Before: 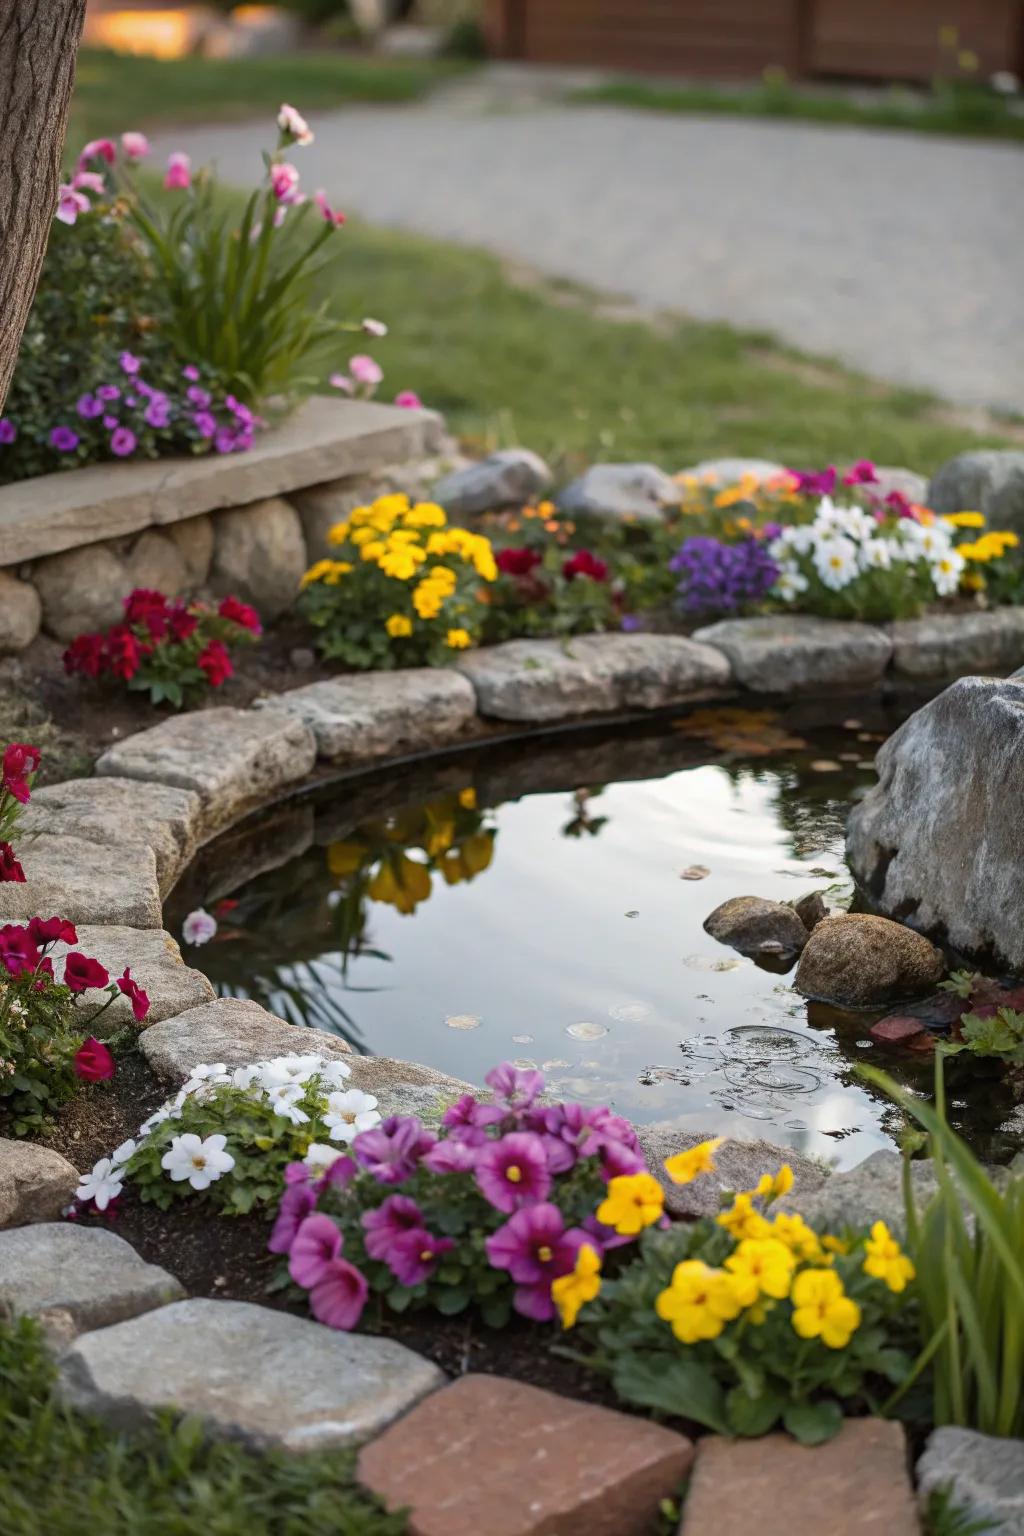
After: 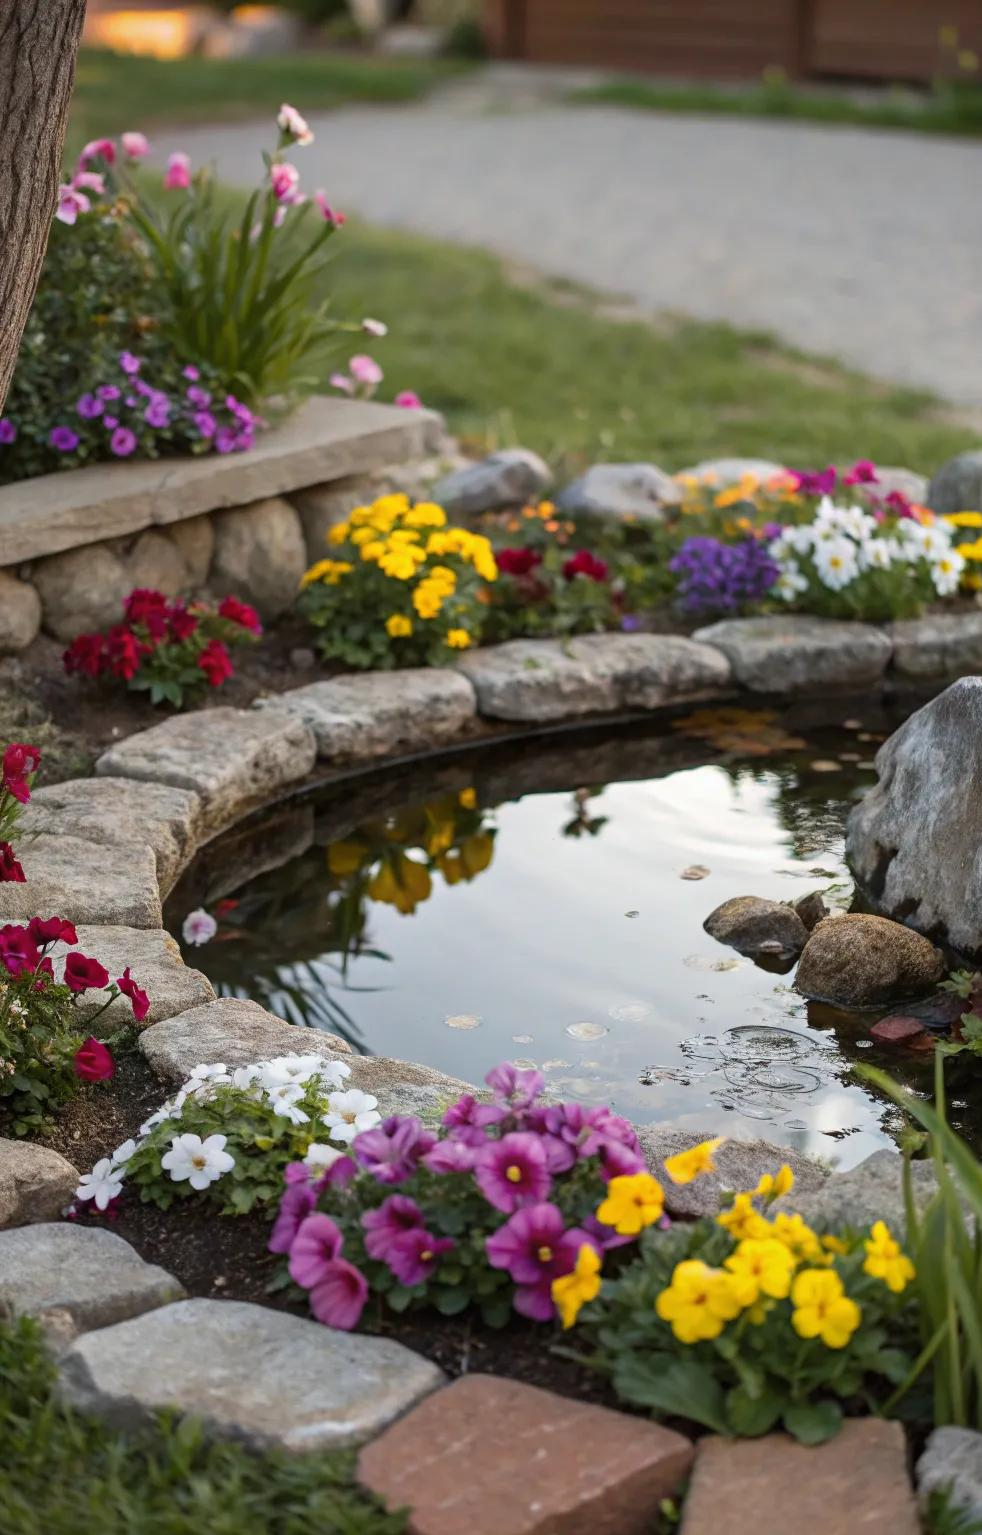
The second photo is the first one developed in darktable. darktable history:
crop: right 4.039%, bottom 0.039%
